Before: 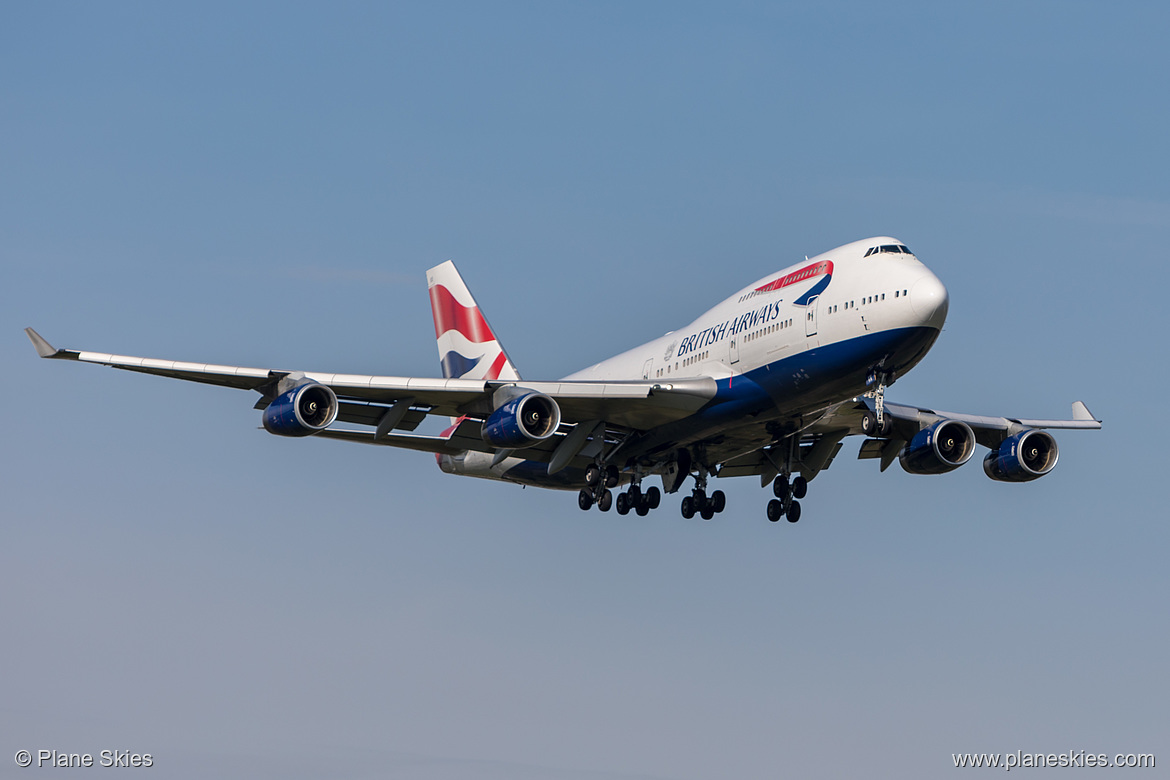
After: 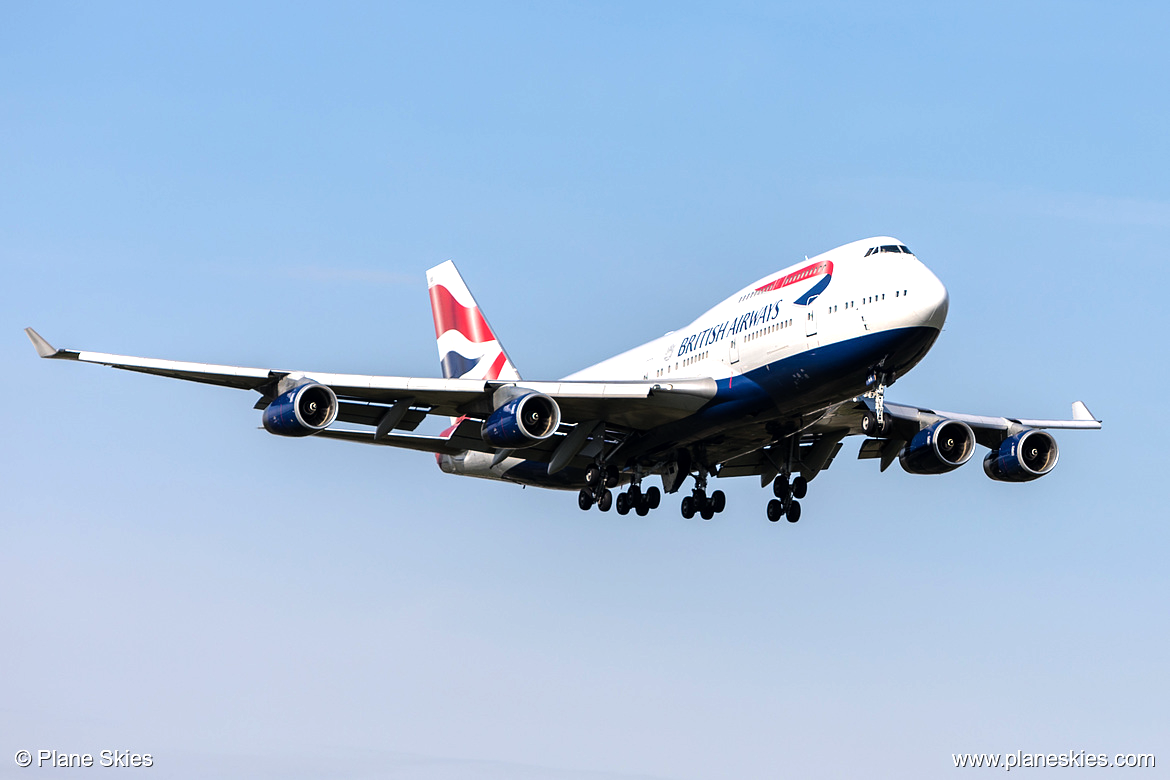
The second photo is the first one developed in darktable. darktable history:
tone equalizer: -8 EV -1.06 EV, -7 EV -1.01 EV, -6 EV -0.892 EV, -5 EV -0.6 EV, -3 EV 0.586 EV, -2 EV 0.881 EV, -1 EV 1 EV, +0 EV 1.07 EV, mask exposure compensation -0.509 EV
